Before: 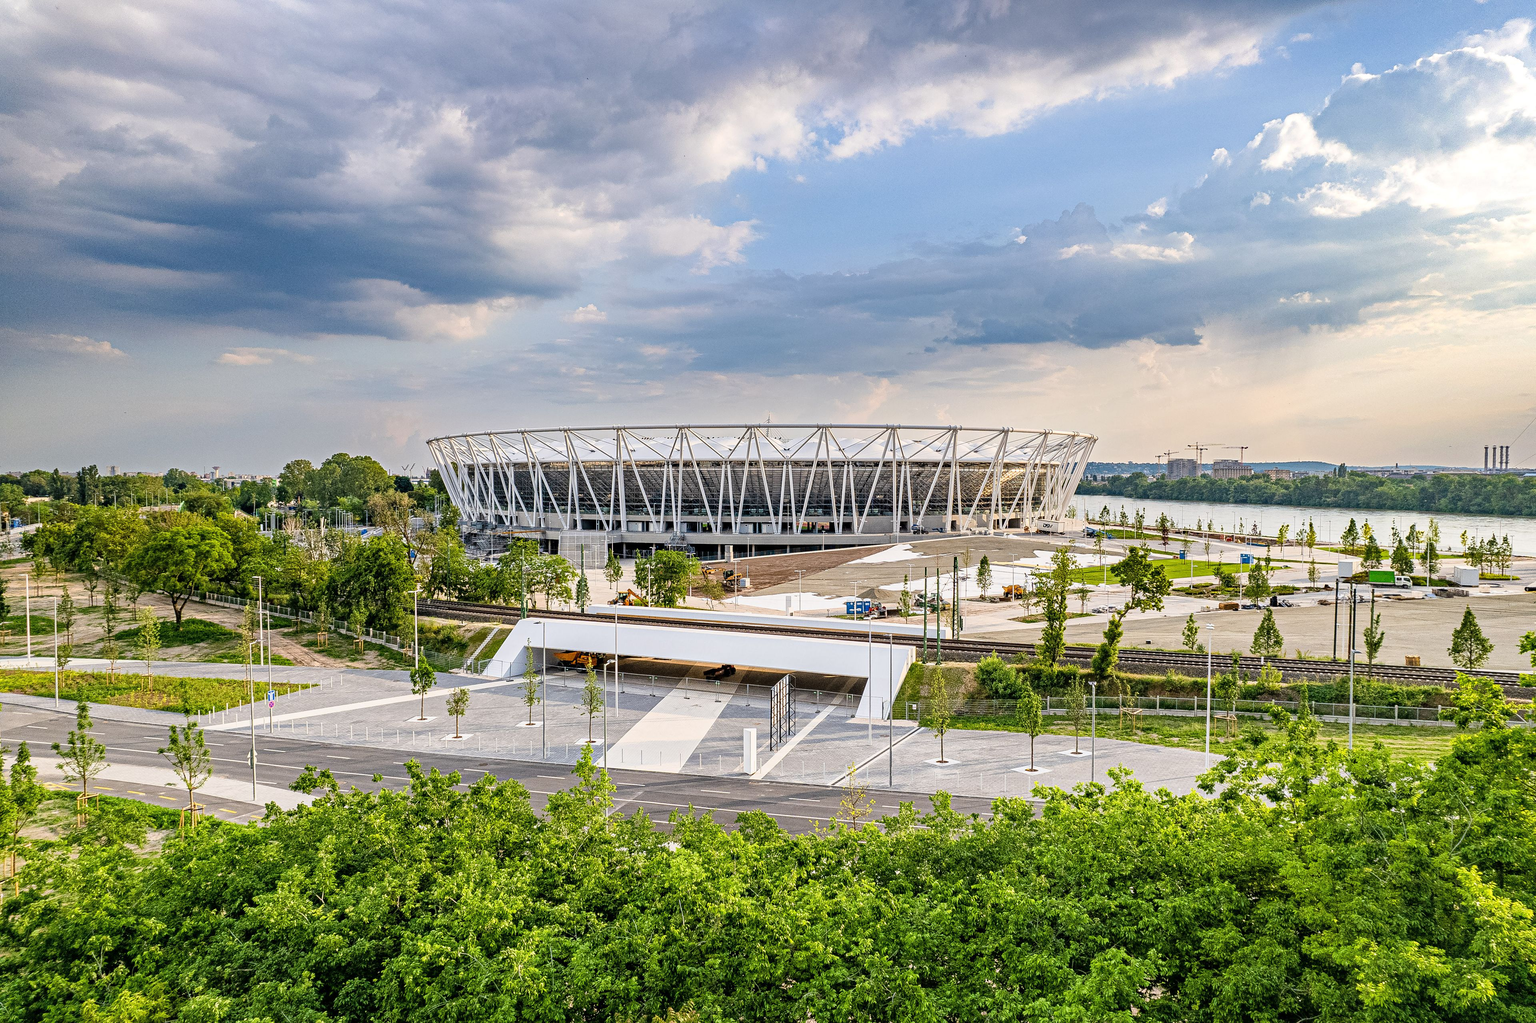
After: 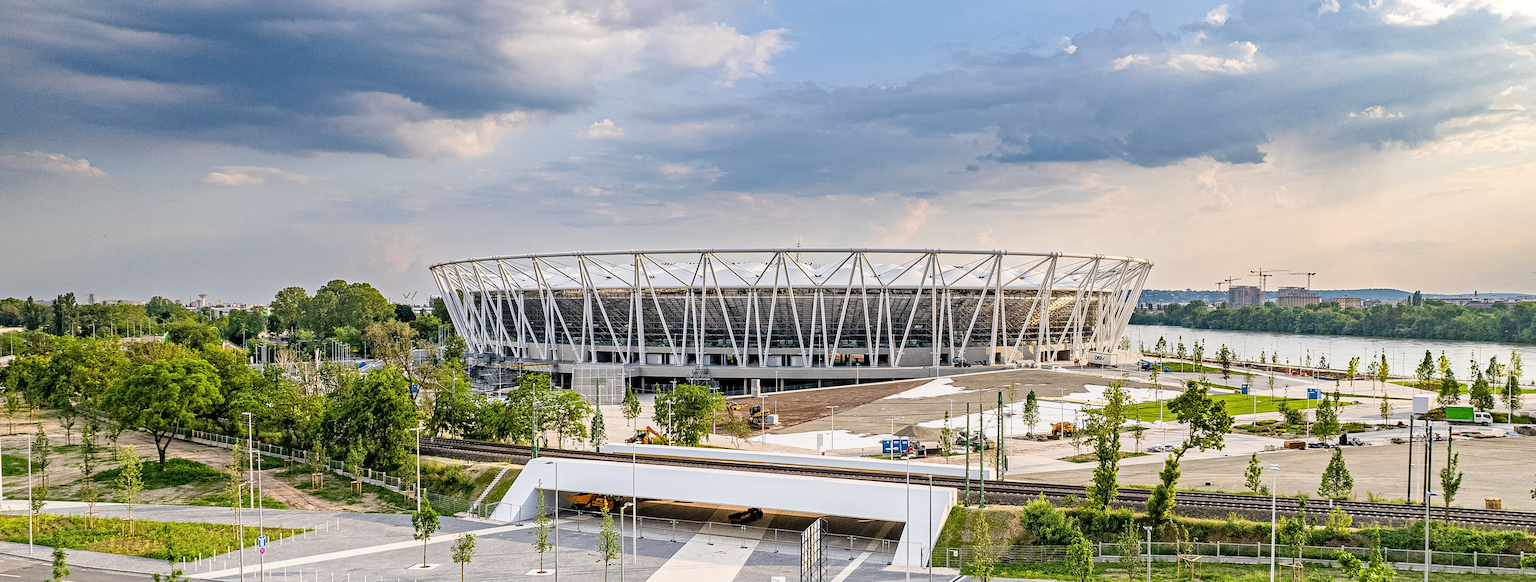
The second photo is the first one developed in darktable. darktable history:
crop: left 1.852%, top 18.968%, right 5.391%, bottom 28.235%
